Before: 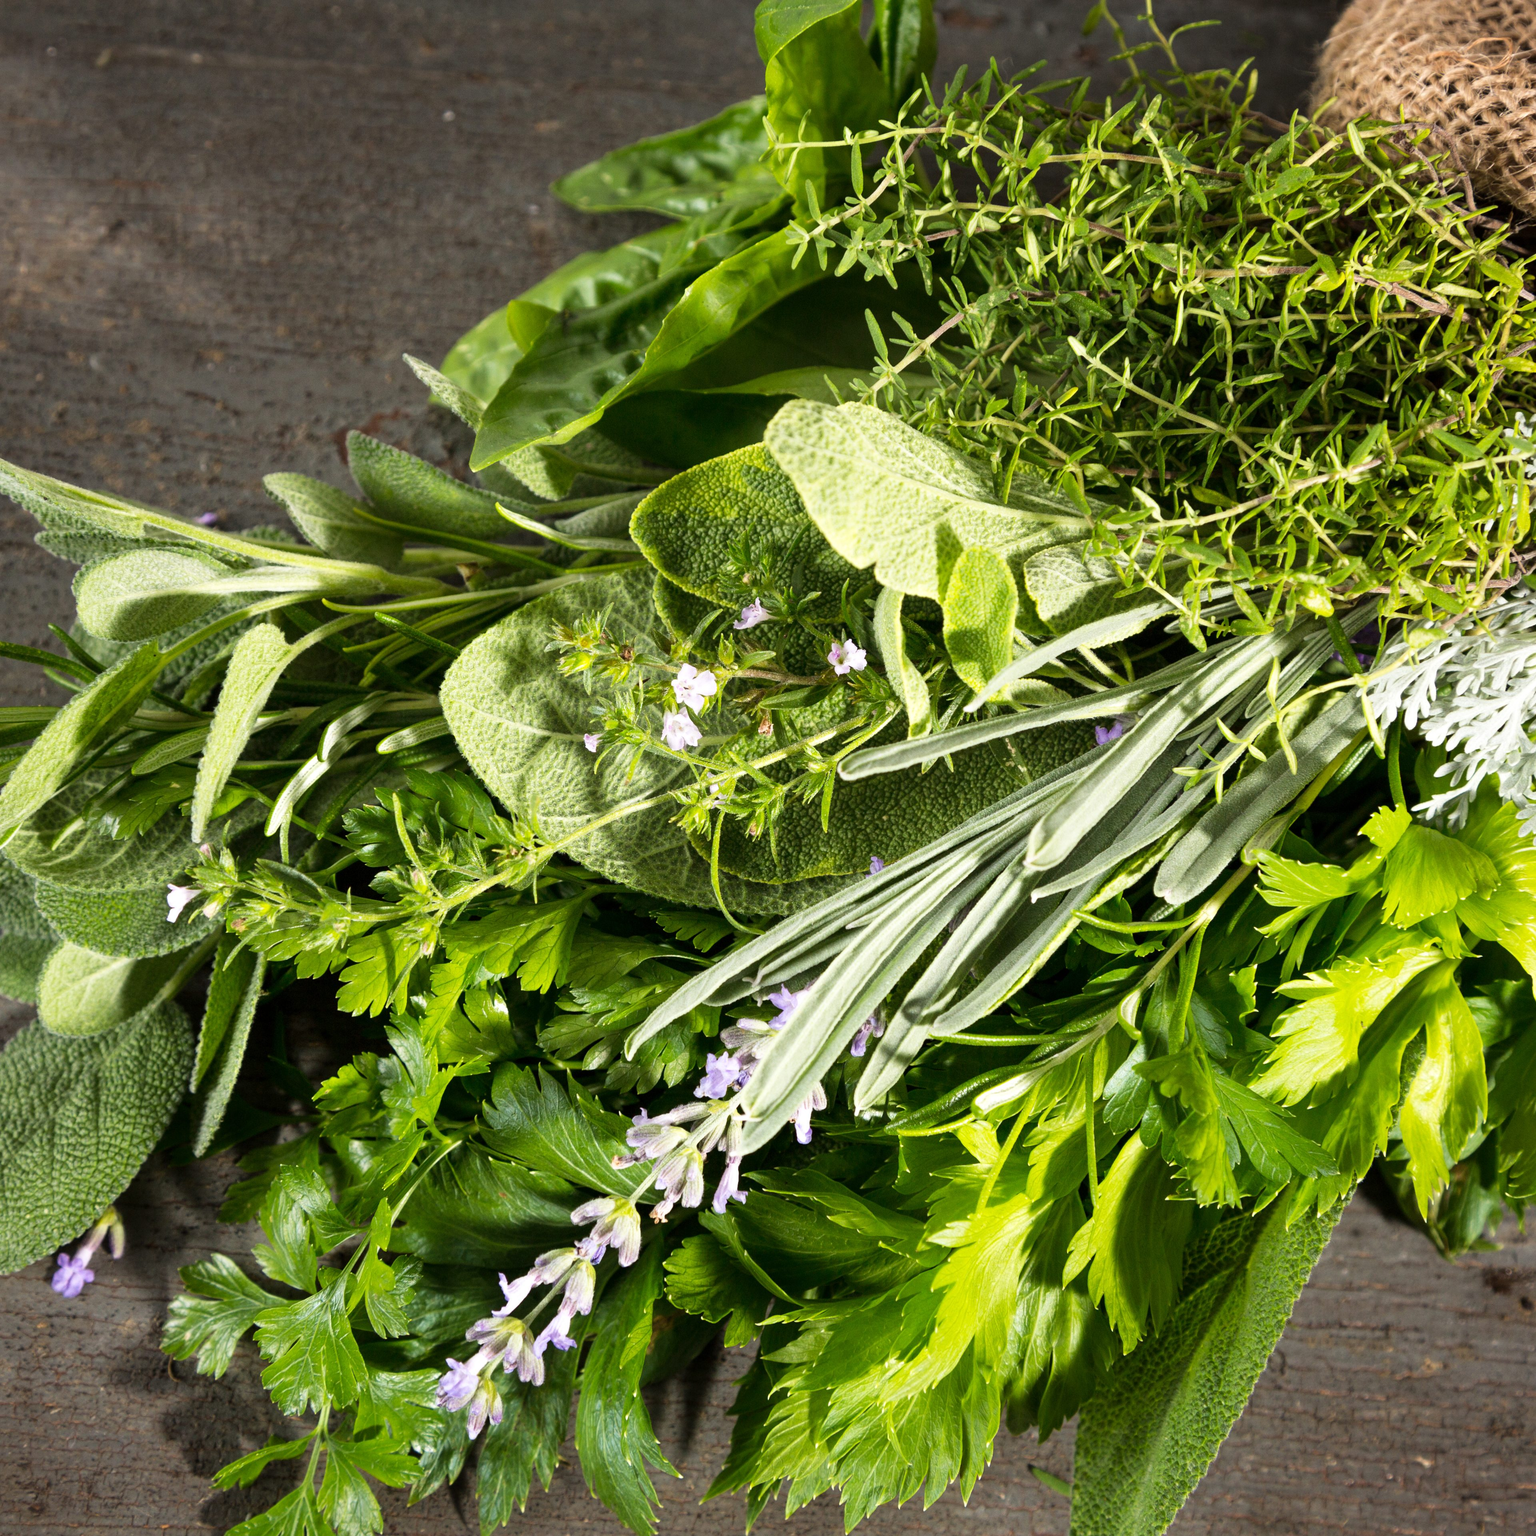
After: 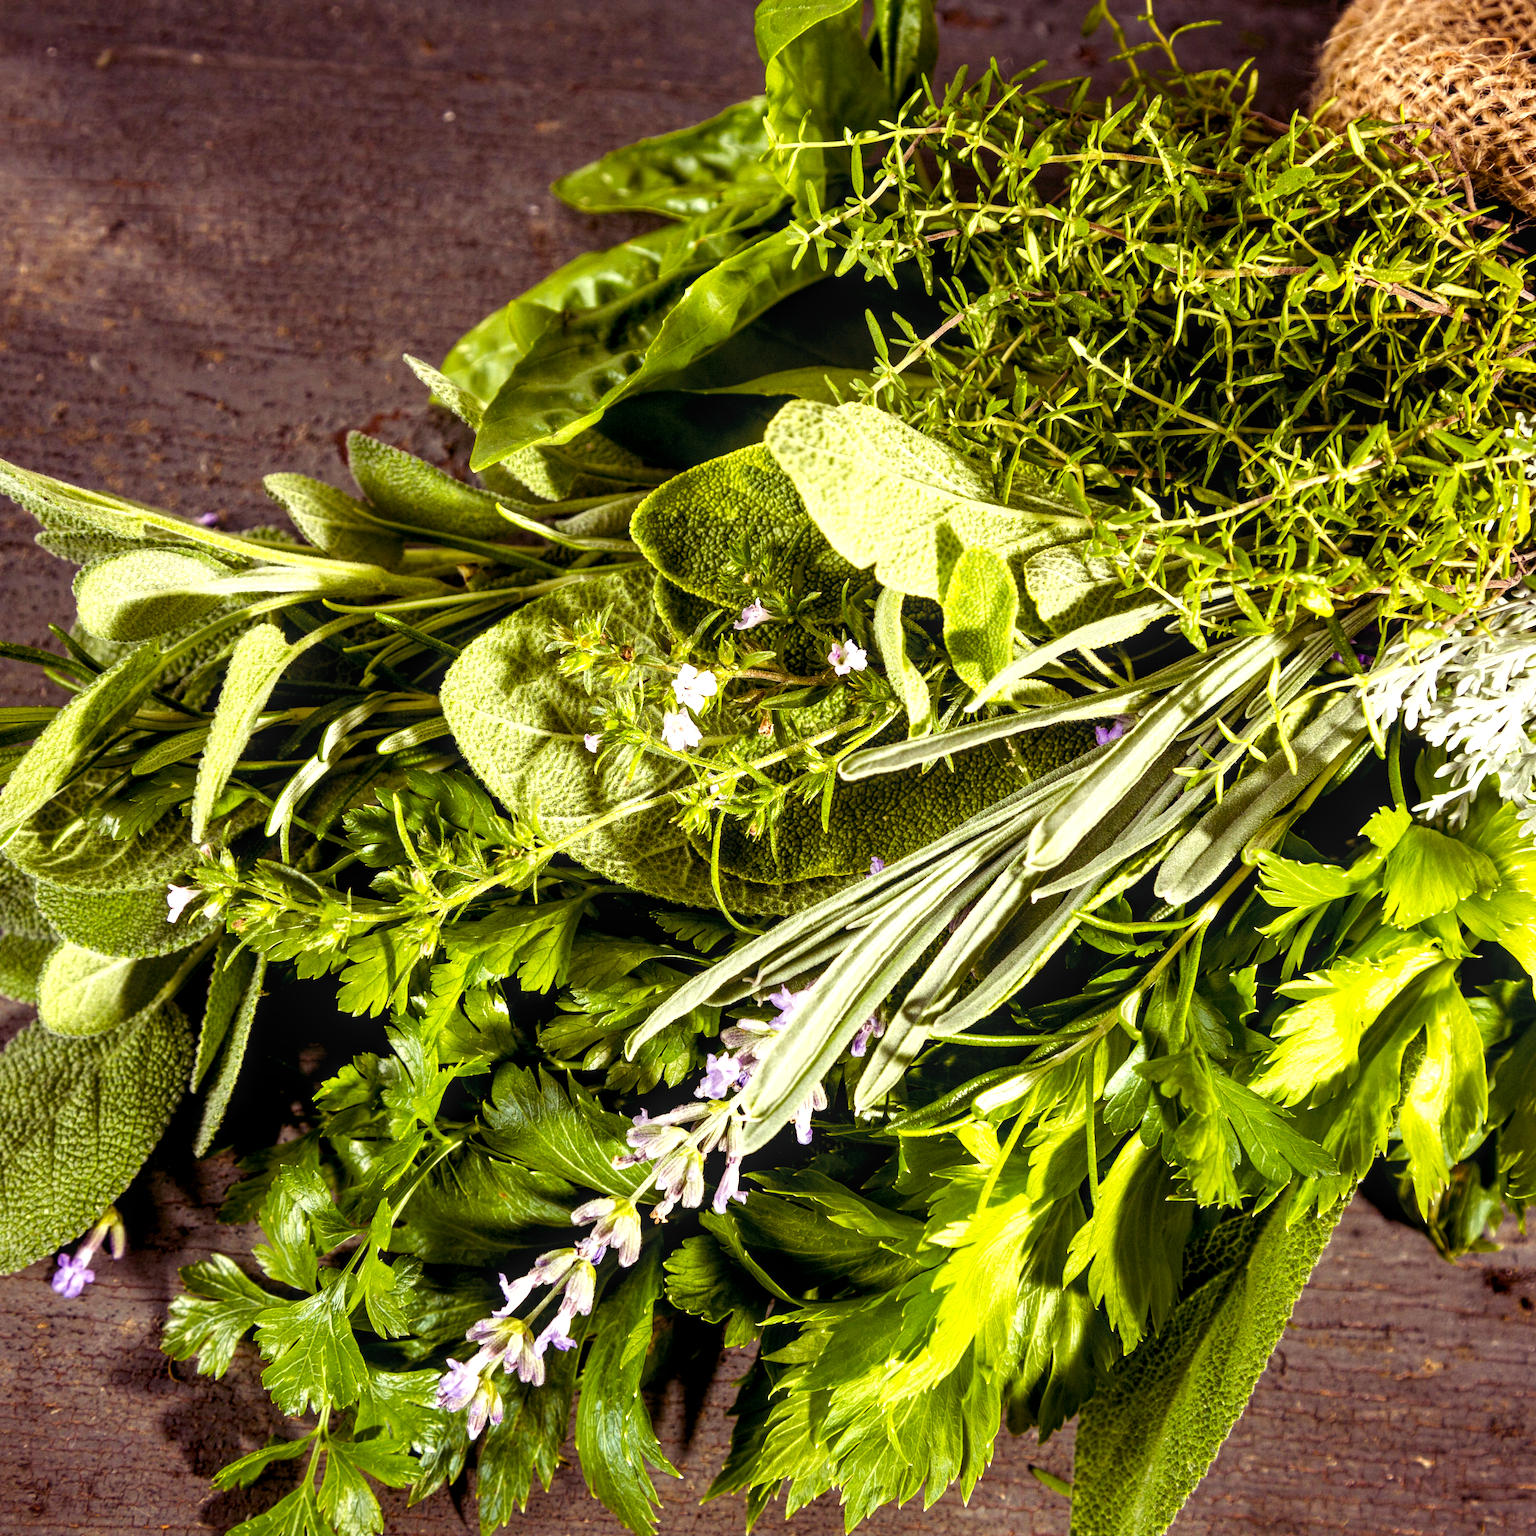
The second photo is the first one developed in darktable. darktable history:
contrast brightness saturation: saturation -0.05
local contrast: on, module defaults
color balance rgb: shadows lift › luminance -21.66%, shadows lift › chroma 8.98%, shadows lift › hue 283.37°, power › chroma 1.55%, power › hue 25.59°, highlights gain › luminance 6.08%, highlights gain › chroma 2.55%, highlights gain › hue 90°, global offset › luminance -0.87%, perceptual saturation grading › global saturation 27.49%, perceptual saturation grading › highlights -28.39%, perceptual saturation grading › mid-tones 15.22%, perceptual saturation grading › shadows 33.98%, perceptual brilliance grading › highlights 10%, perceptual brilliance grading › mid-tones 5%
